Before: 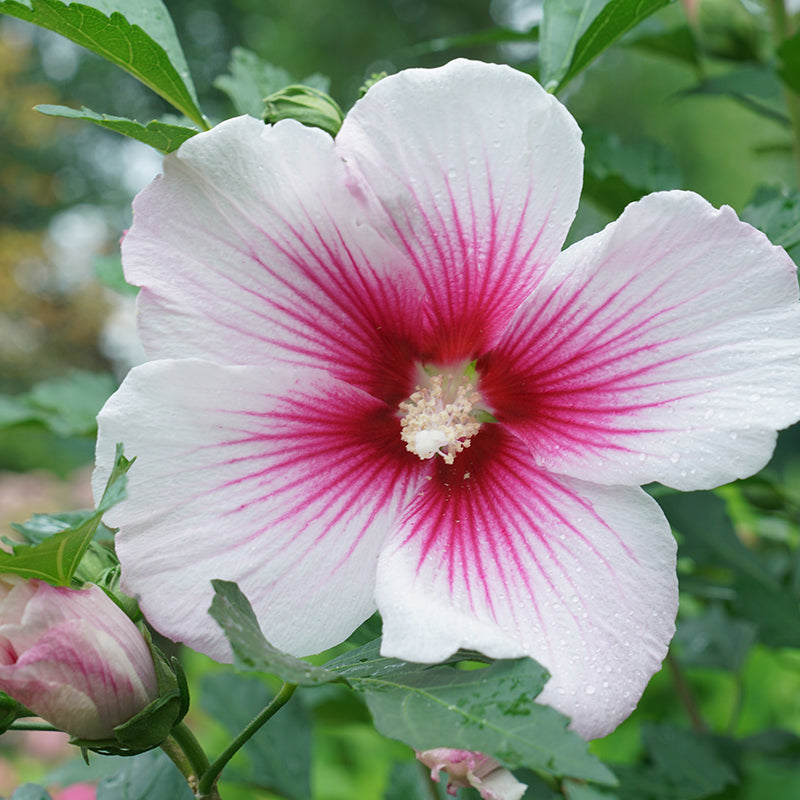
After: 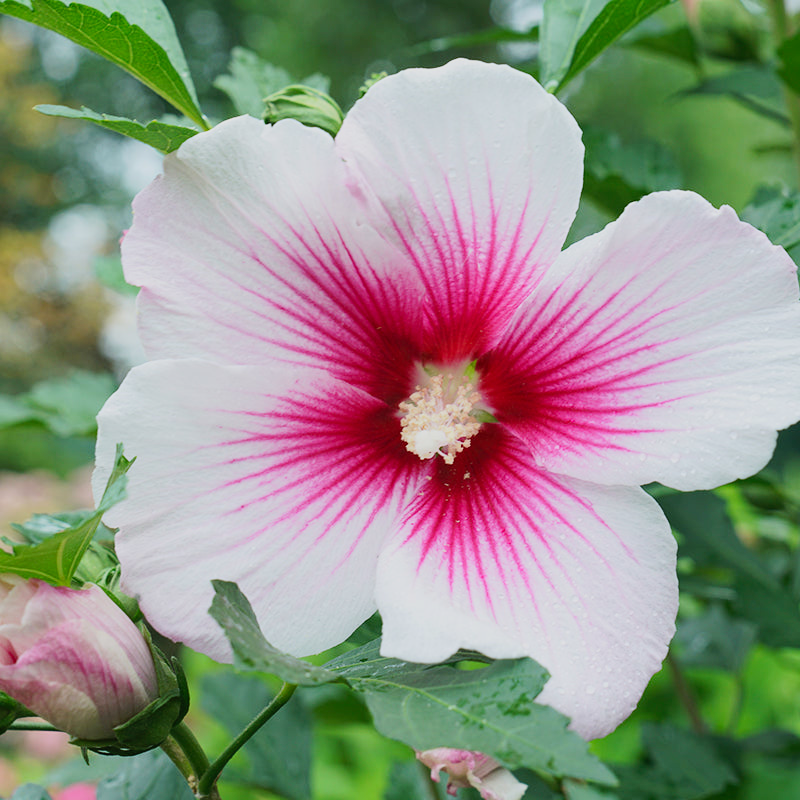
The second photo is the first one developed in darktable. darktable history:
contrast brightness saturation: contrast 0.197, brightness 0.164, saturation 0.23
filmic rgb: black relative exposure -16 EV, white relative exposure 4.97 EV, hardness 6.24
exposure: exposure -0.266 EV, compensate exposure bias true, compensate highlight preservation false
